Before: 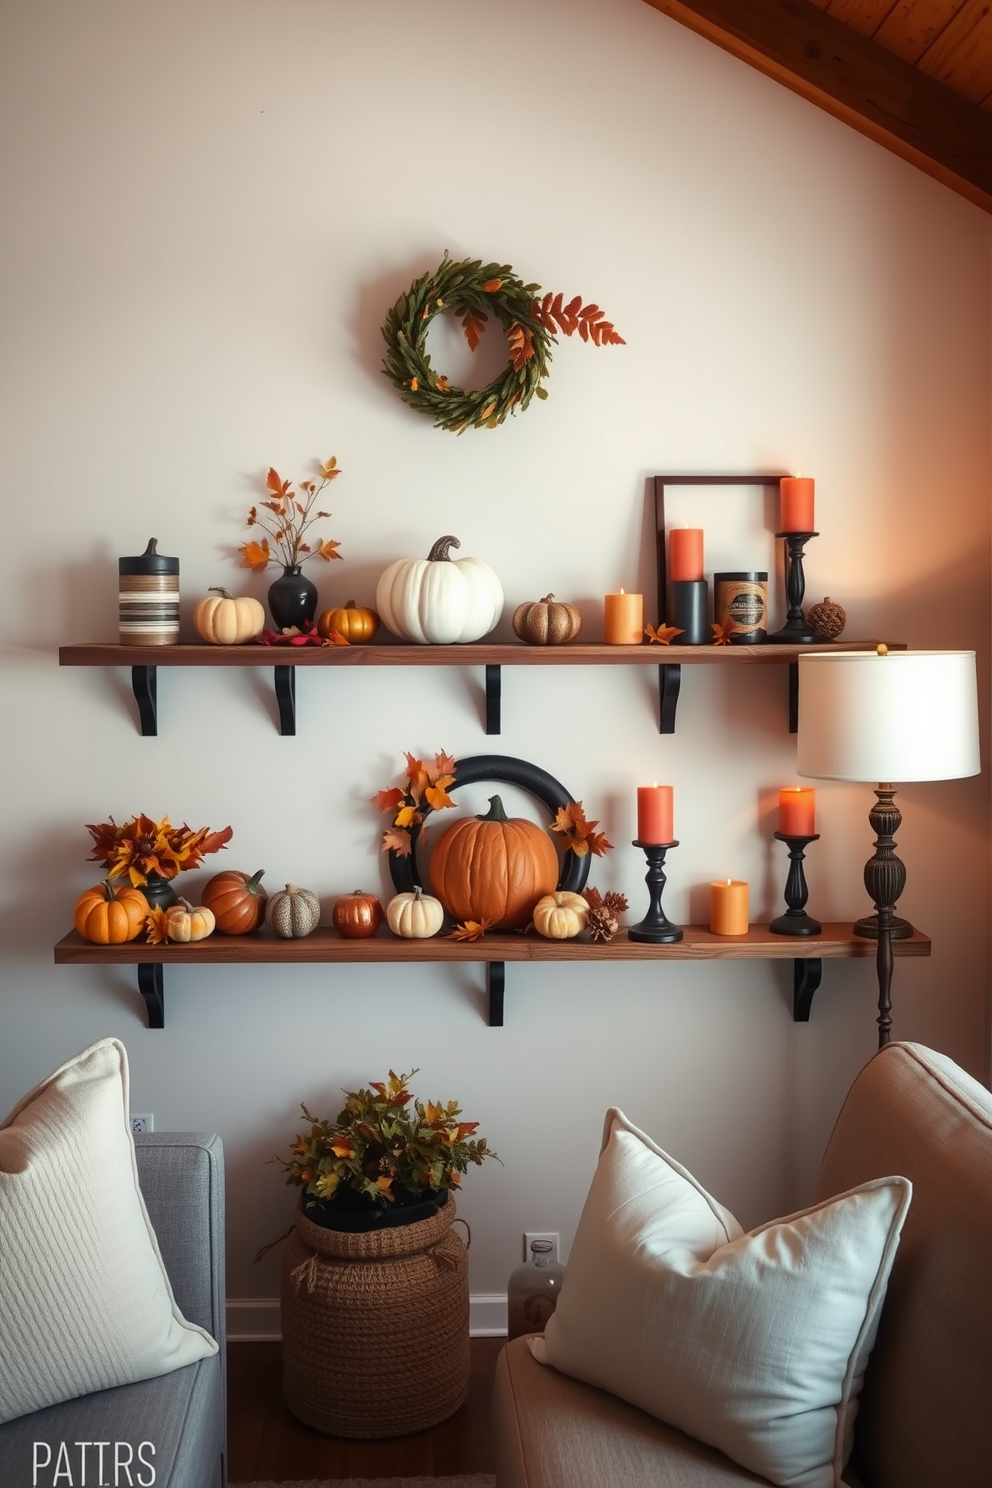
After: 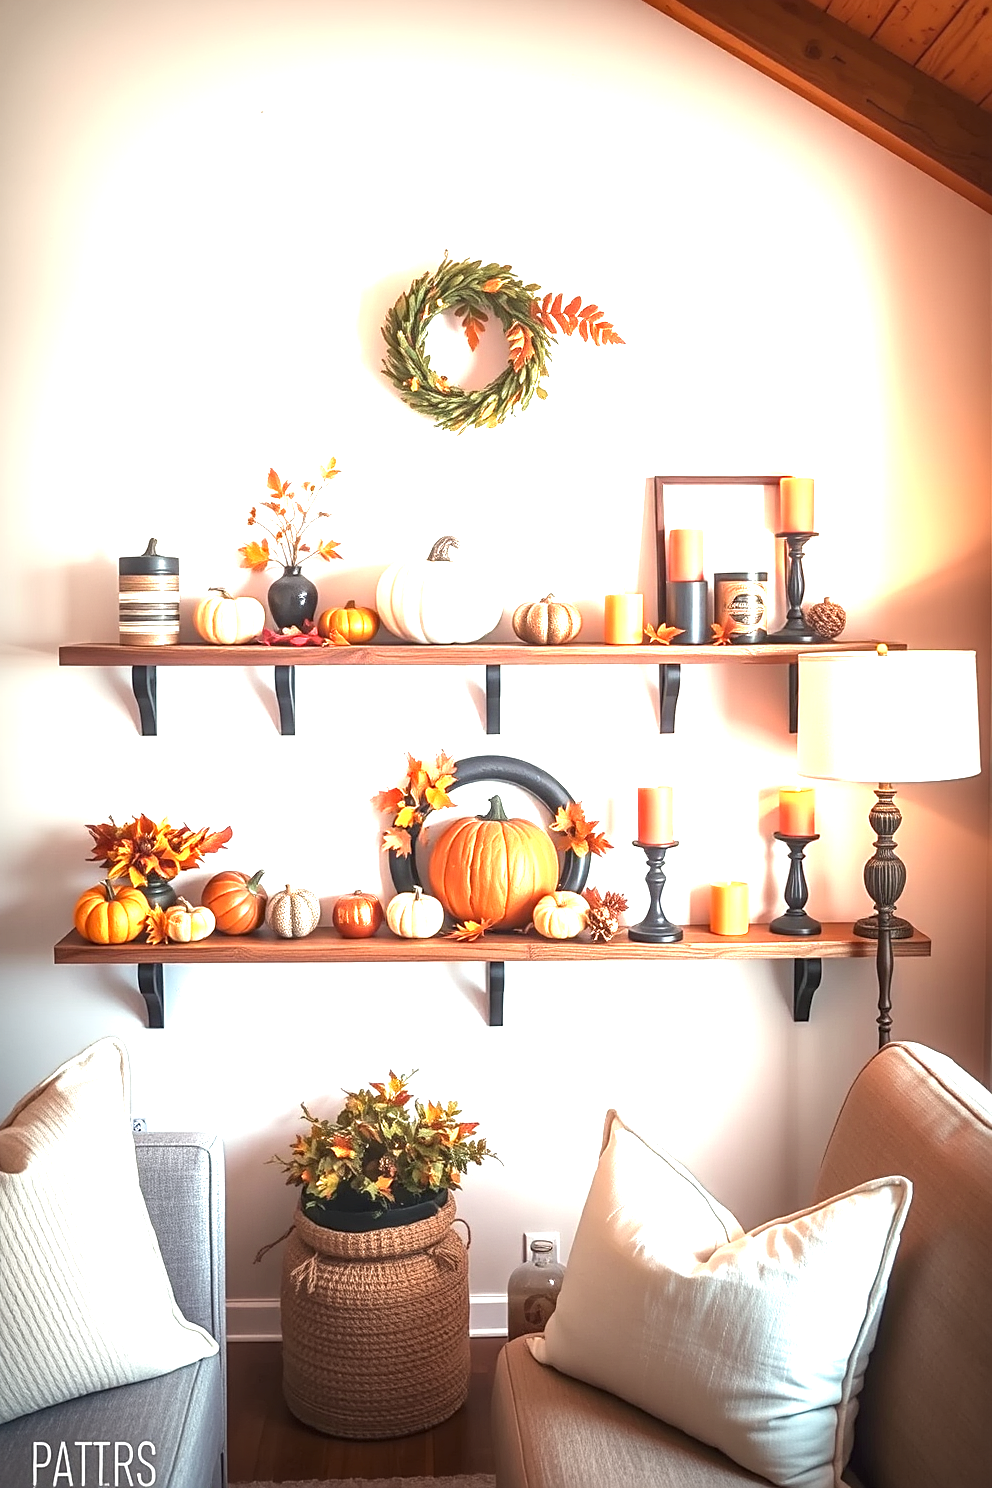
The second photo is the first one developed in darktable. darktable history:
haze removal: strength 0.02, distance 0.25, compatibility mode true, adaptive false
vignetting: fall-off start 53.2%, brightness -0.594, saturation 0, automatic ratio true, width/height ratio 1.313, shape 0.22, unbound false
local contrast: detail 130%
sharpen: on, module defaults
exposure: exposure 2.207 EV, compensate highlight preservation false
